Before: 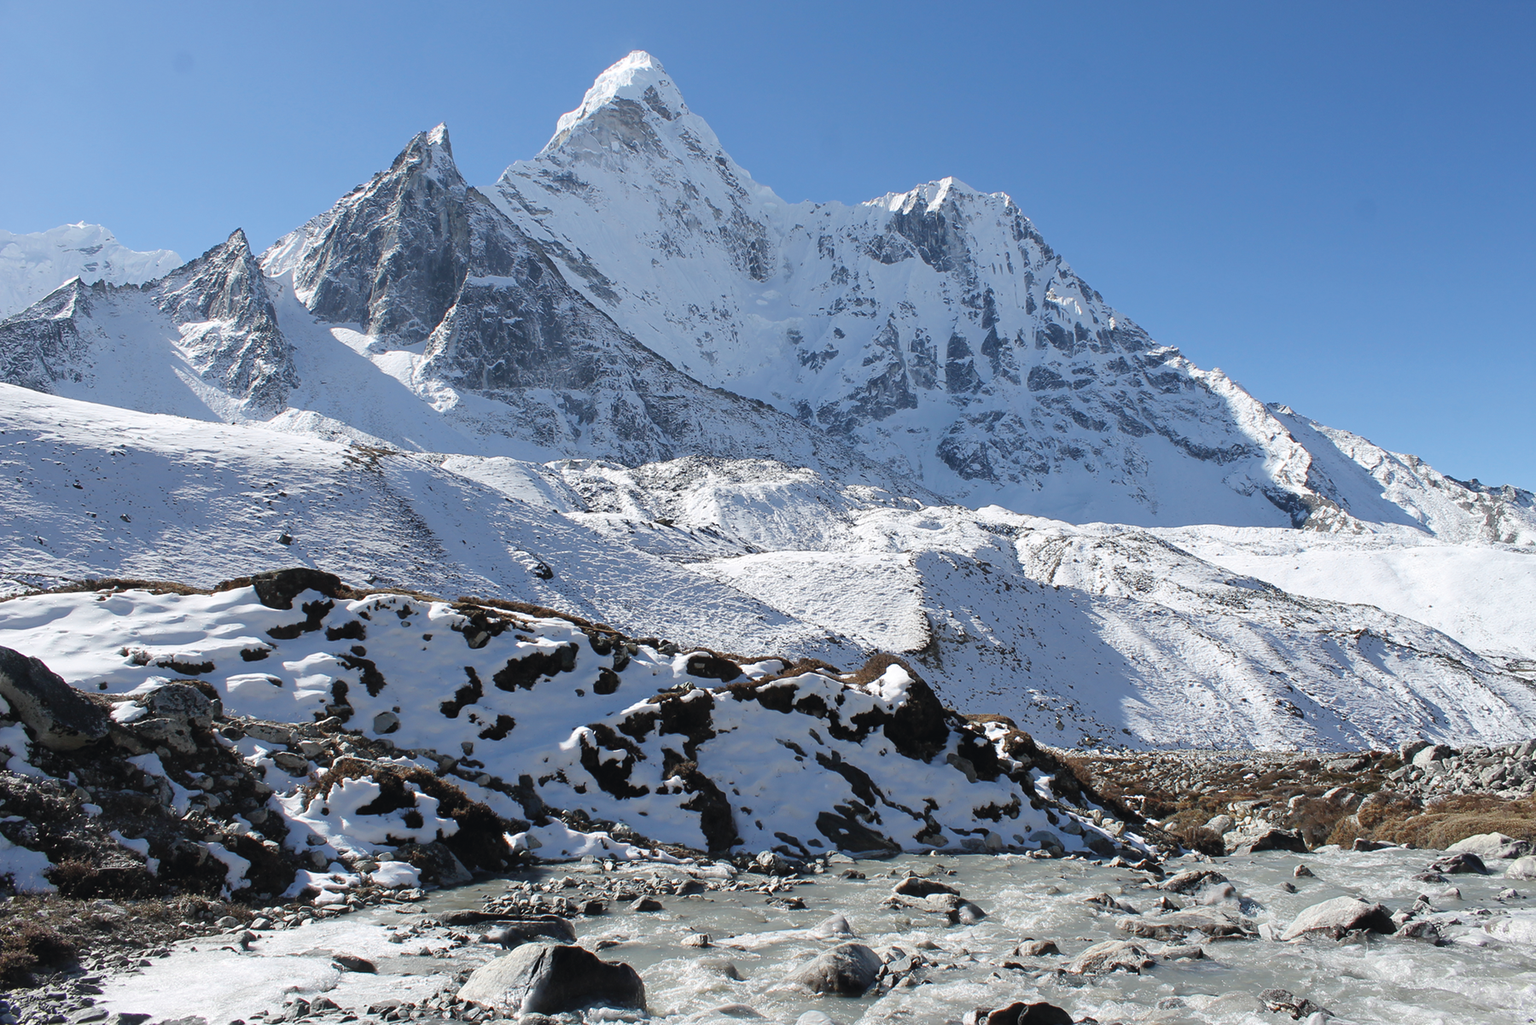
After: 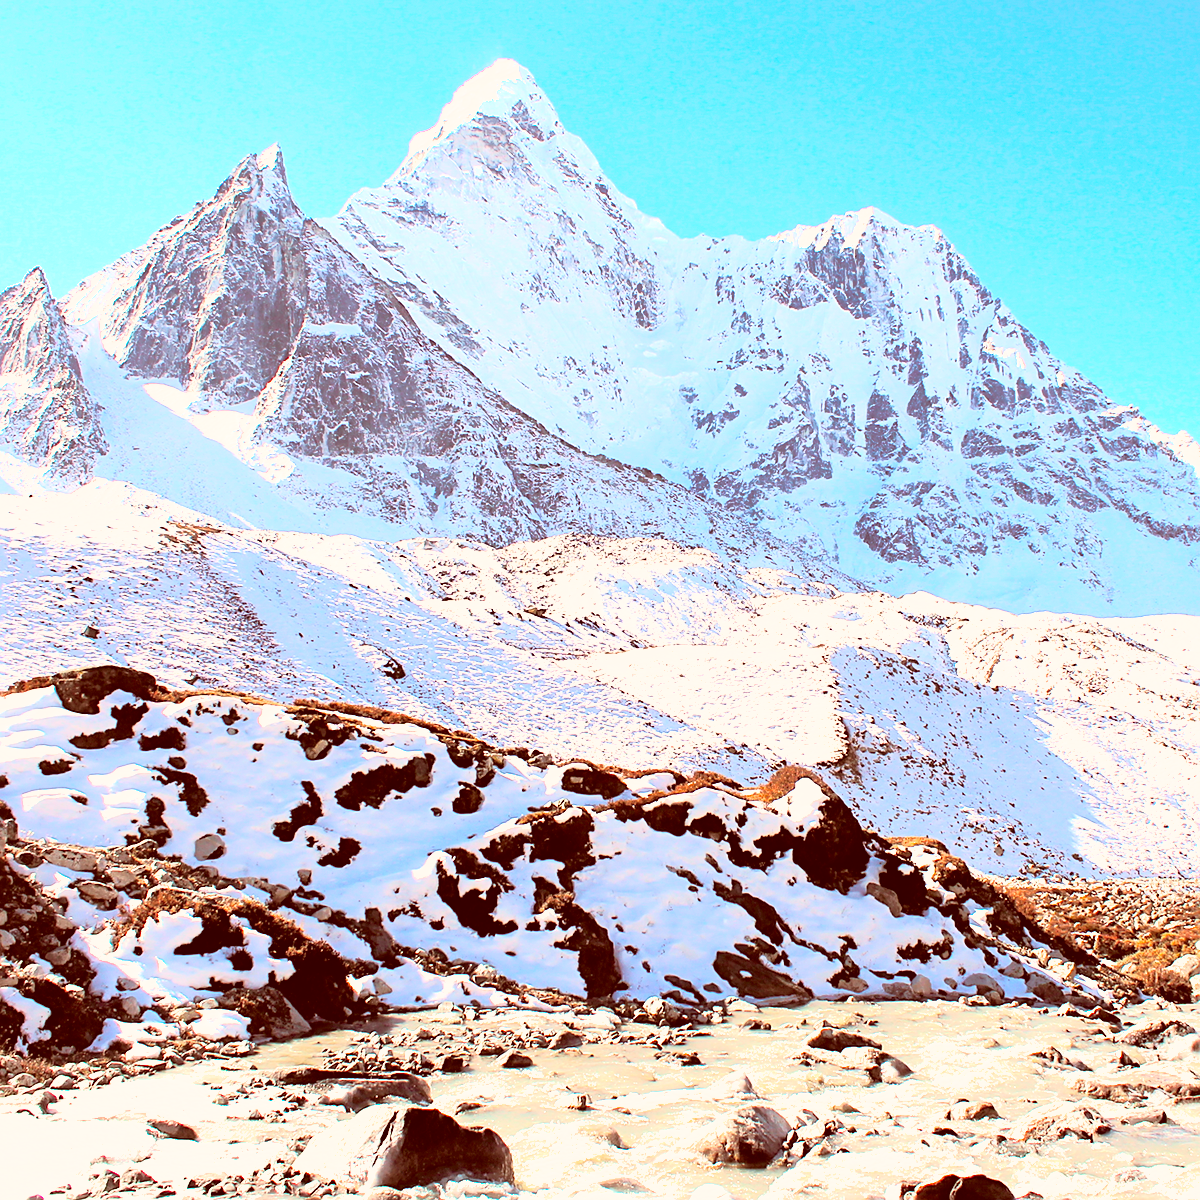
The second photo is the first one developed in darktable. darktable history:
shadows and highlights: highlights color adjustment 79.22%
color balance rgb: shadows lift › chroma 0.83%, shadows lift › hue 113.08°, highlights gain › chroma 3.079%, highlights gain › hue 75.54°, perceptual saturation grading › global saturation 15.969%
contrast brightness saturation: saturation -0.041
exposure: black level correction 0, exposure 1.199 EV, compensate highlight preservation false
base curve: curves: ch0 [(0, 0) (0, 0.001) (0.001, 0.001) (0.004, 0.002) (0.007, 0.004) (0.015, 0.013) (0.033, 0.045) (0.052, 0.096) (0.075, 0.17) (0.099, 0.241) (0.163, 0.42) (0.219, 0.55) (0.259, 0.616) (0.327, 0.722) (0.365, 0.765) (0.522, 0.873) (0.547, 0.881) (0.689, 0.919) (0.826, 0.952) (1, 1)]
color correction: highlights a* 9.38, highlights b* 8.61, shadows a* 39.59, shadows b* 39.48, saturation 0.801
sharpen: on, module defaults
crop and rotate: left 13.523%, right 19.76%
